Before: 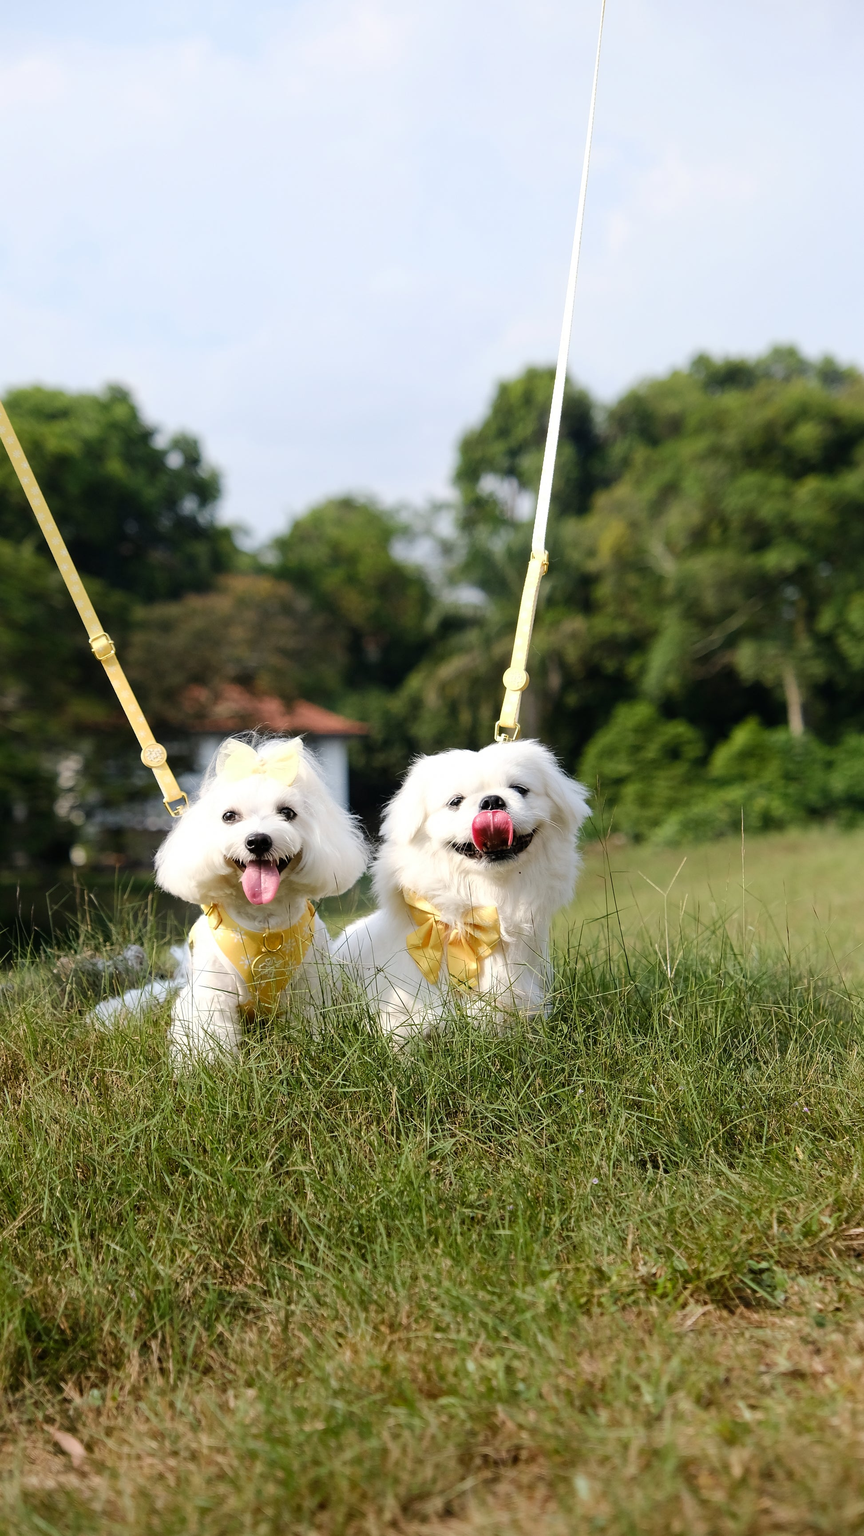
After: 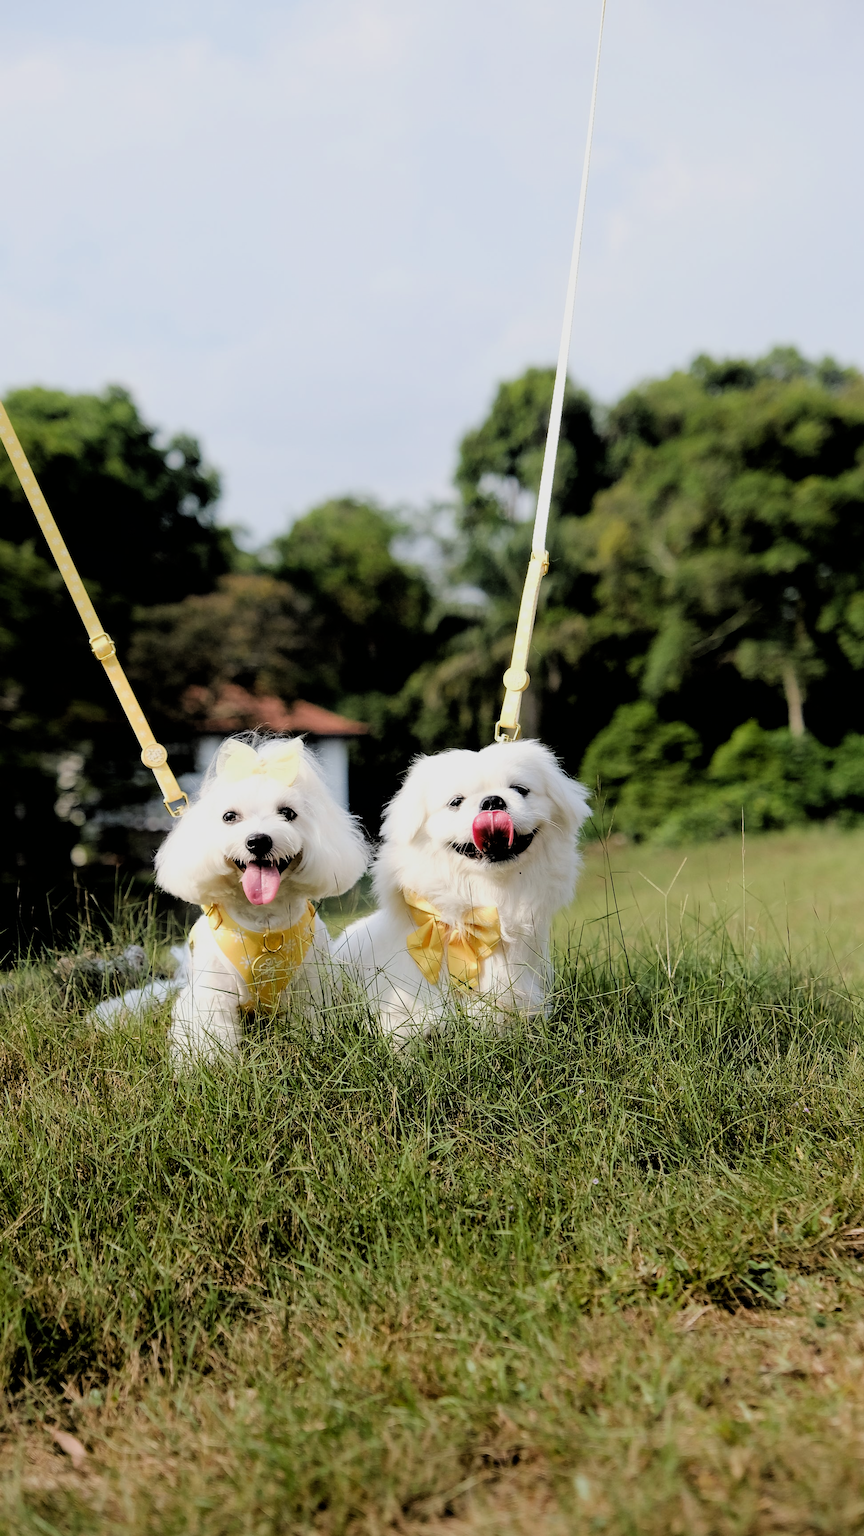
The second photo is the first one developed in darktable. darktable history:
filmic rgb: black relative exposure -3.31 EV, white relative exposure 3.45 EV, hardness 2.36, contrast 1.103
rotate and perspective: automatic cropping off
